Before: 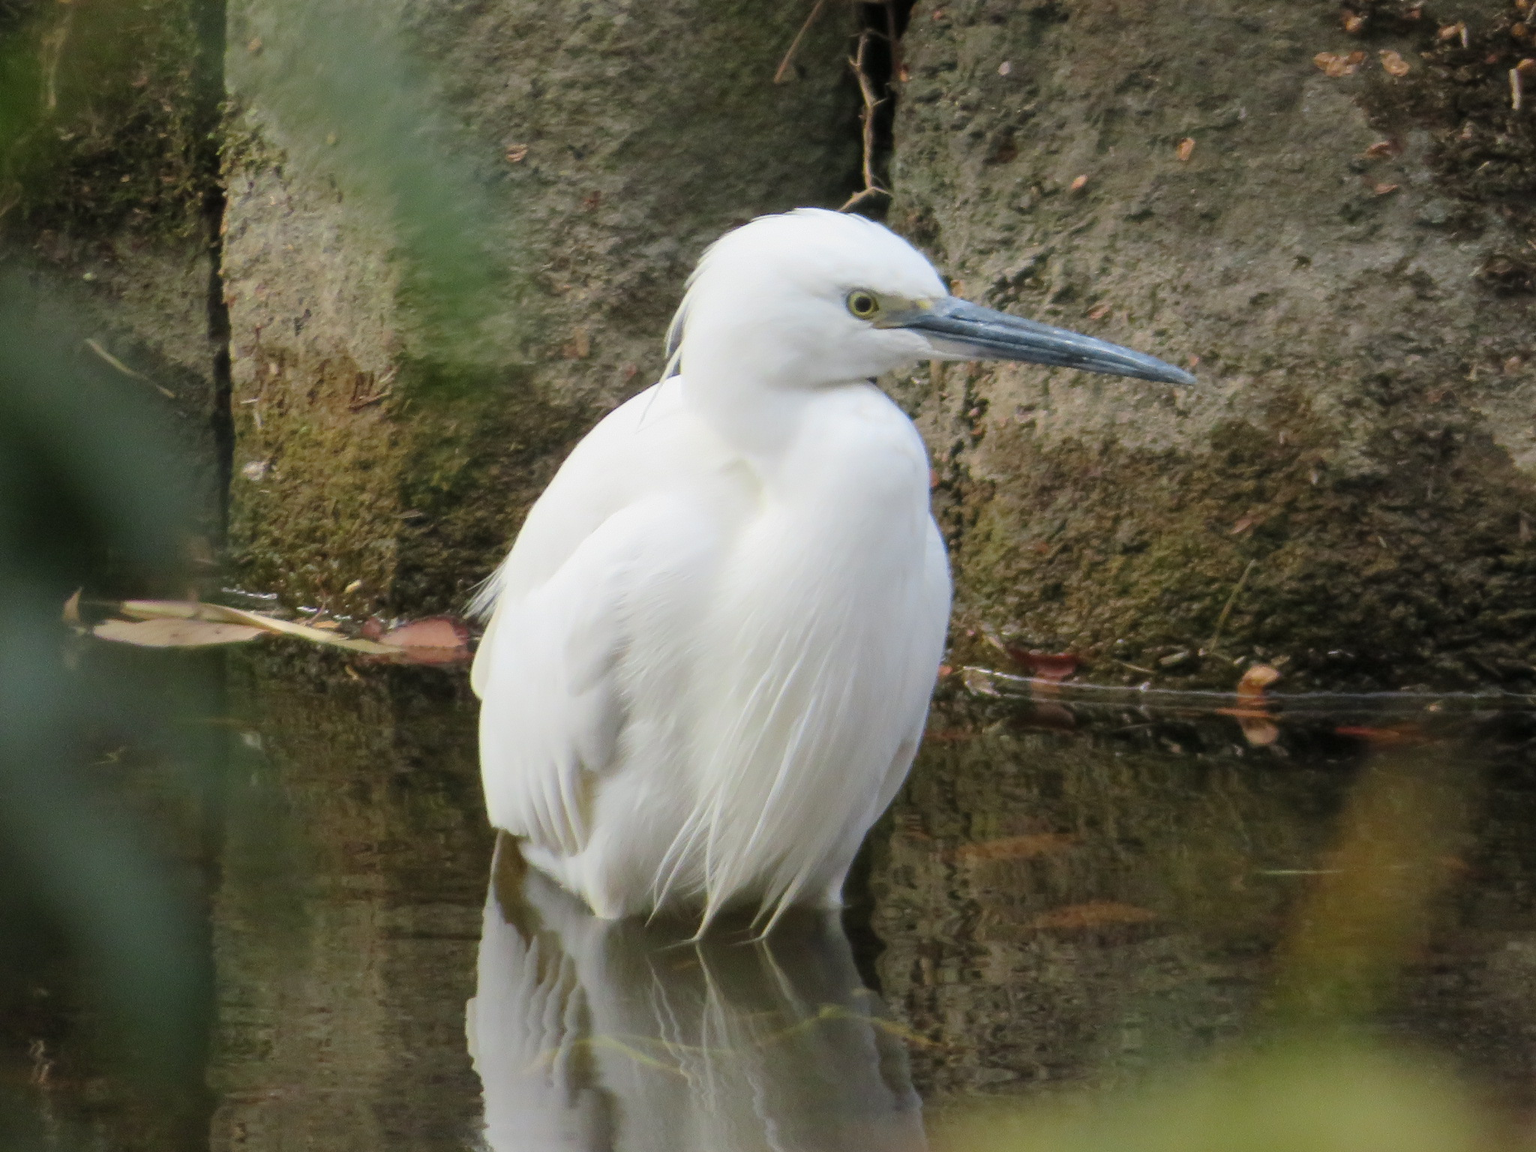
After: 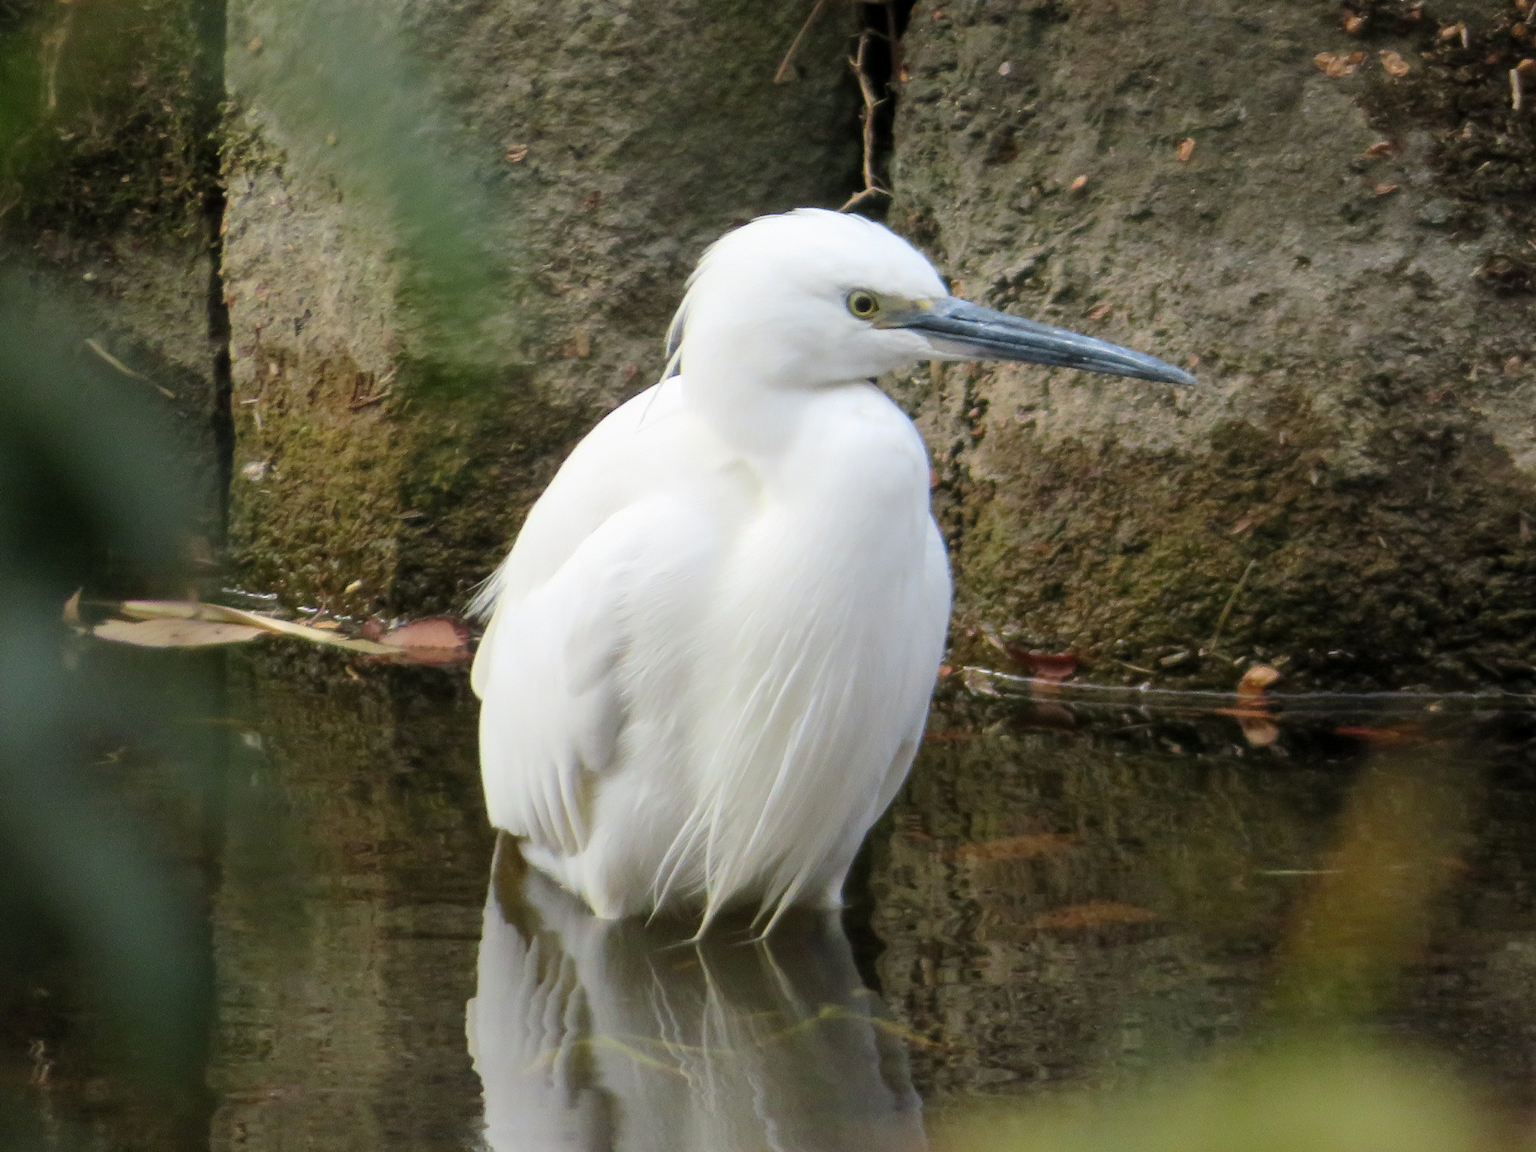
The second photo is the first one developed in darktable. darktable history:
color balance rgb: shadows lift › luminance -10%, highlights gain › luminance 10%, saturation formula JzAzBz (2021)
color balance: mode lift, gamma, gain (sRGB), lift [0.97, 1, 1, 1], gamma [1.03, 1, 1, 1]
